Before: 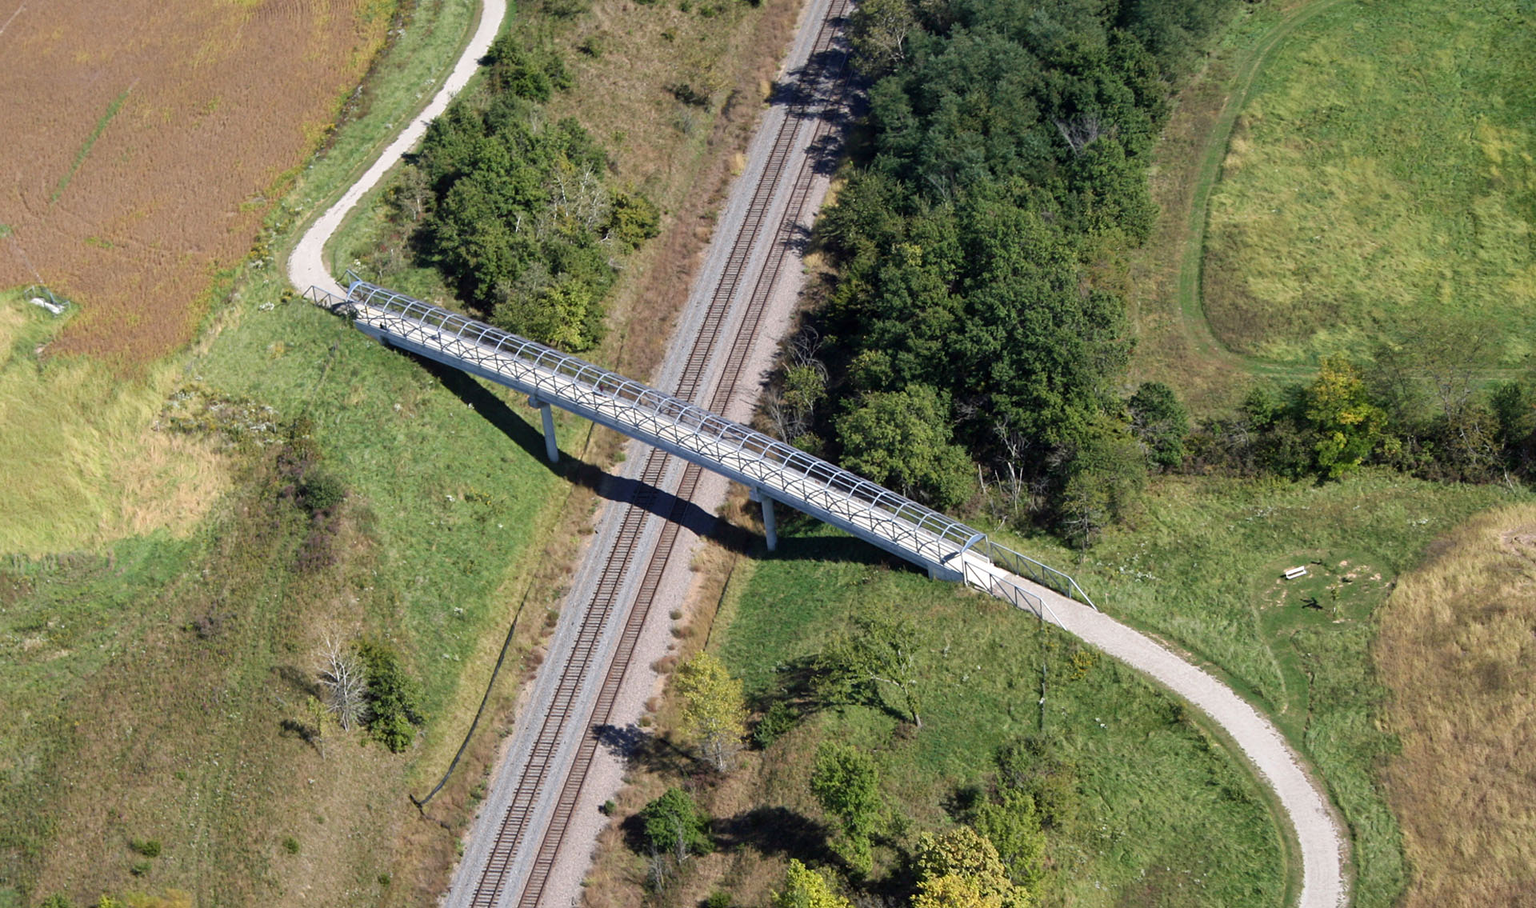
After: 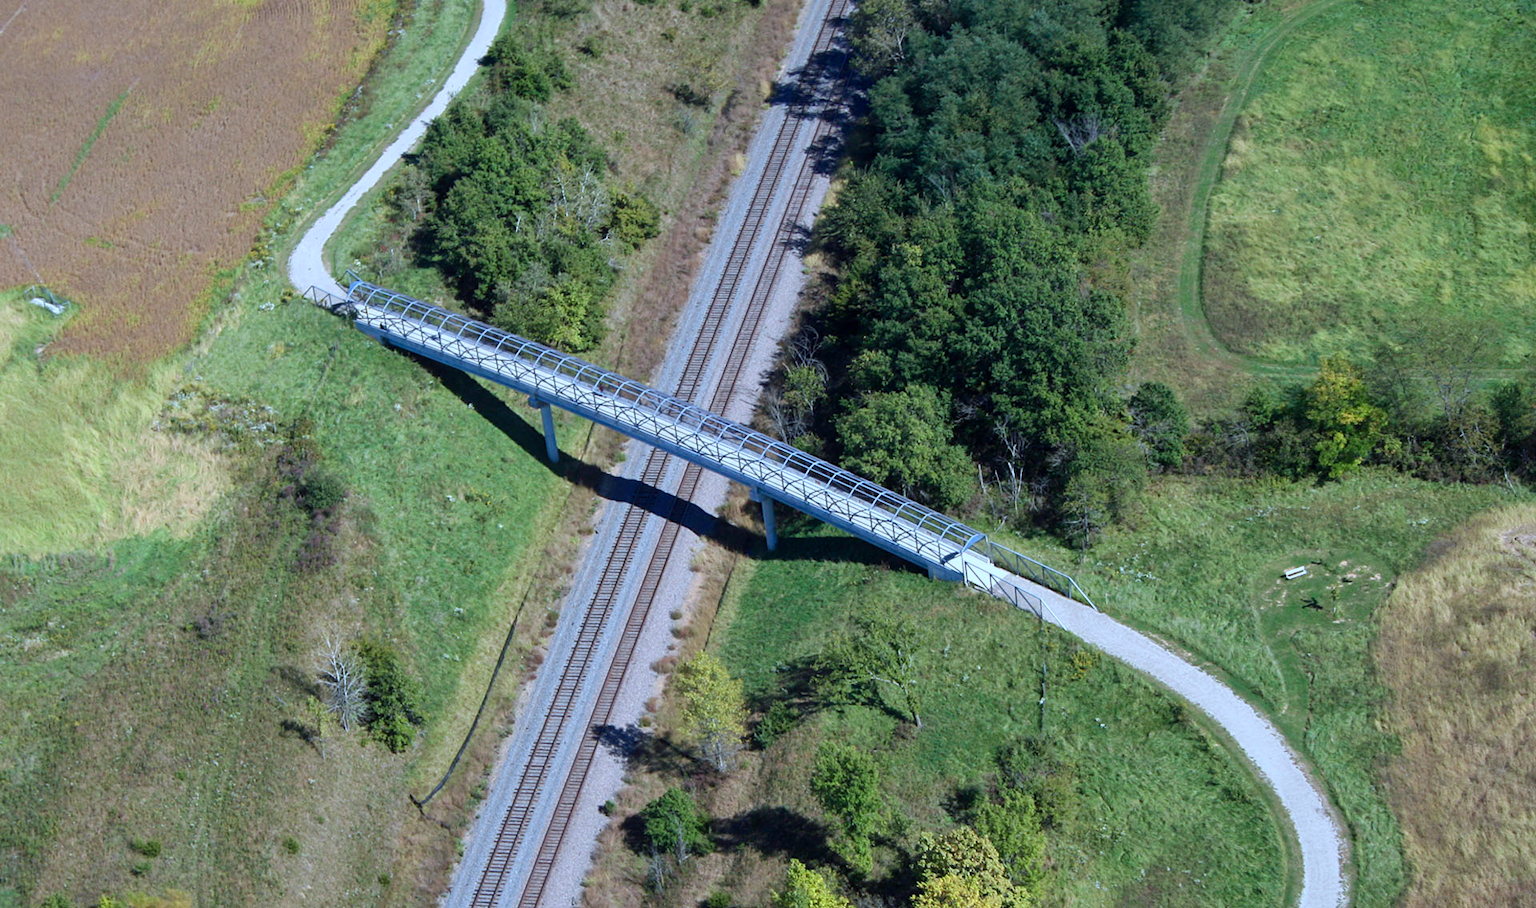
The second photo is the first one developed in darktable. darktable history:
color calibration: output R [0.994, 0.059, -0.119, 0], output G [-0.036, 1.09, -0.119, 0], output B [0.078, -0.108, 0.961, 0], illuminant custom, x 0.388, y 0.387, temperature 3801.06 K
